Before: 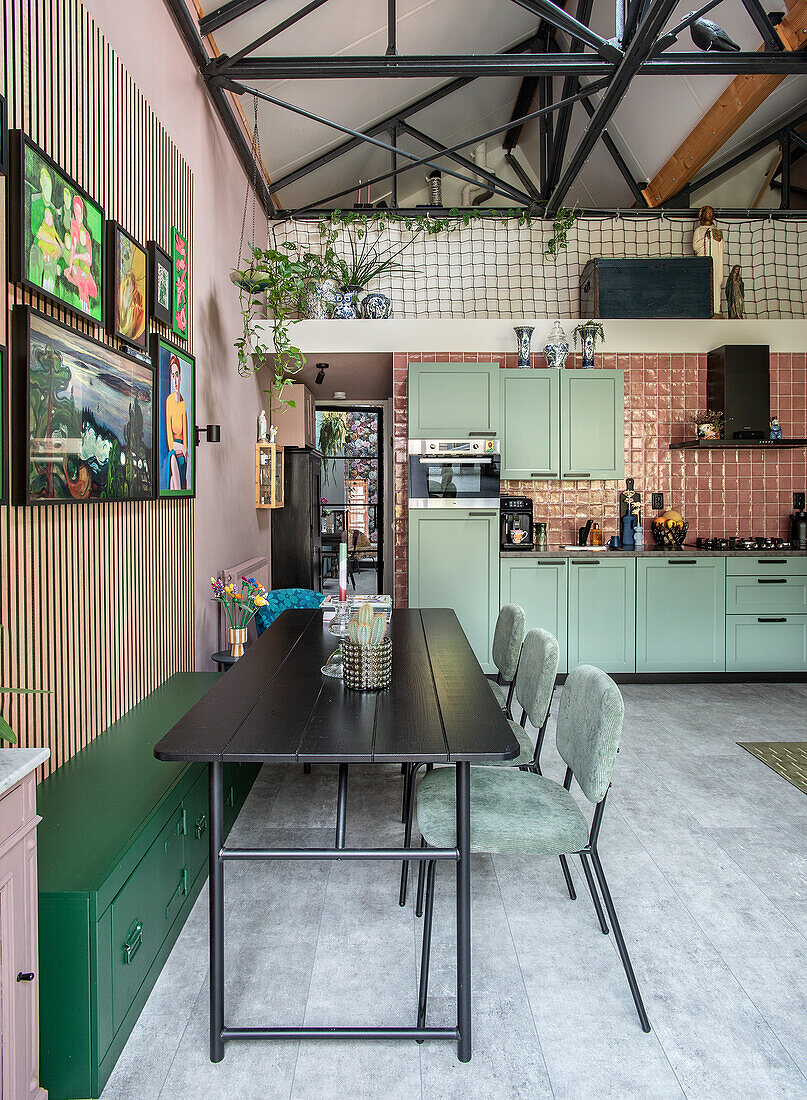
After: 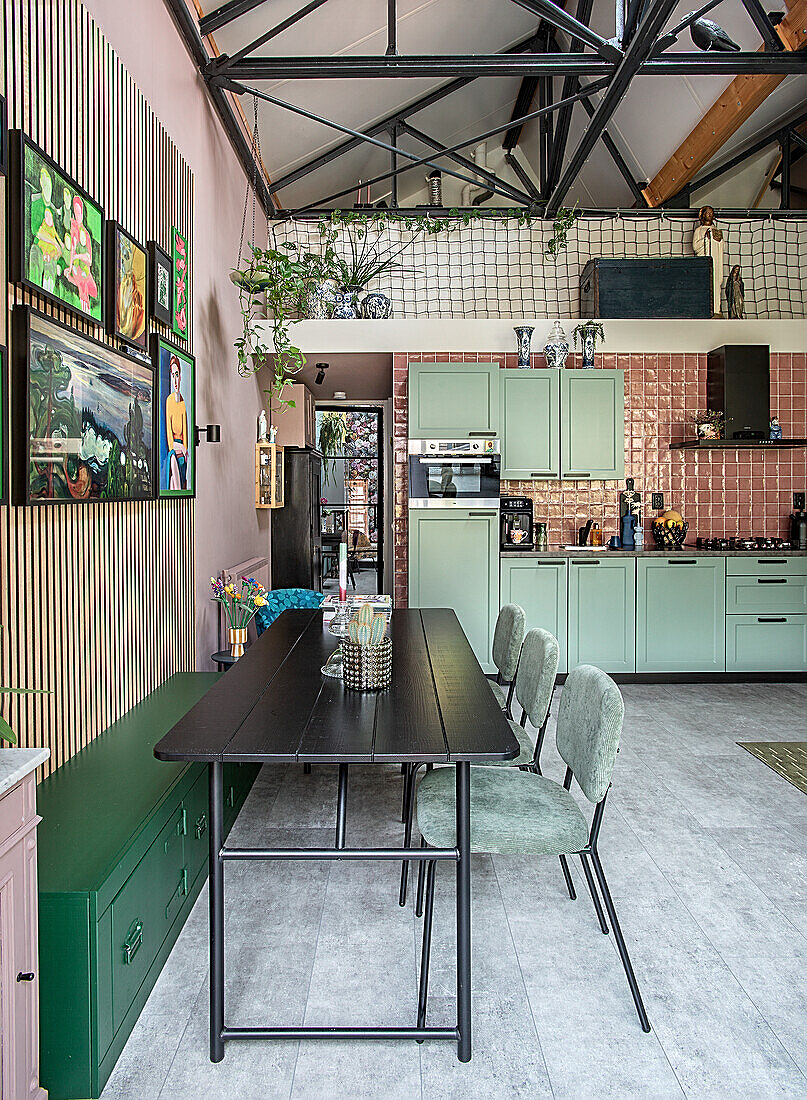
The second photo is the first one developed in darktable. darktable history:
sharpen: amount 0.55
white balance: emerald 1
